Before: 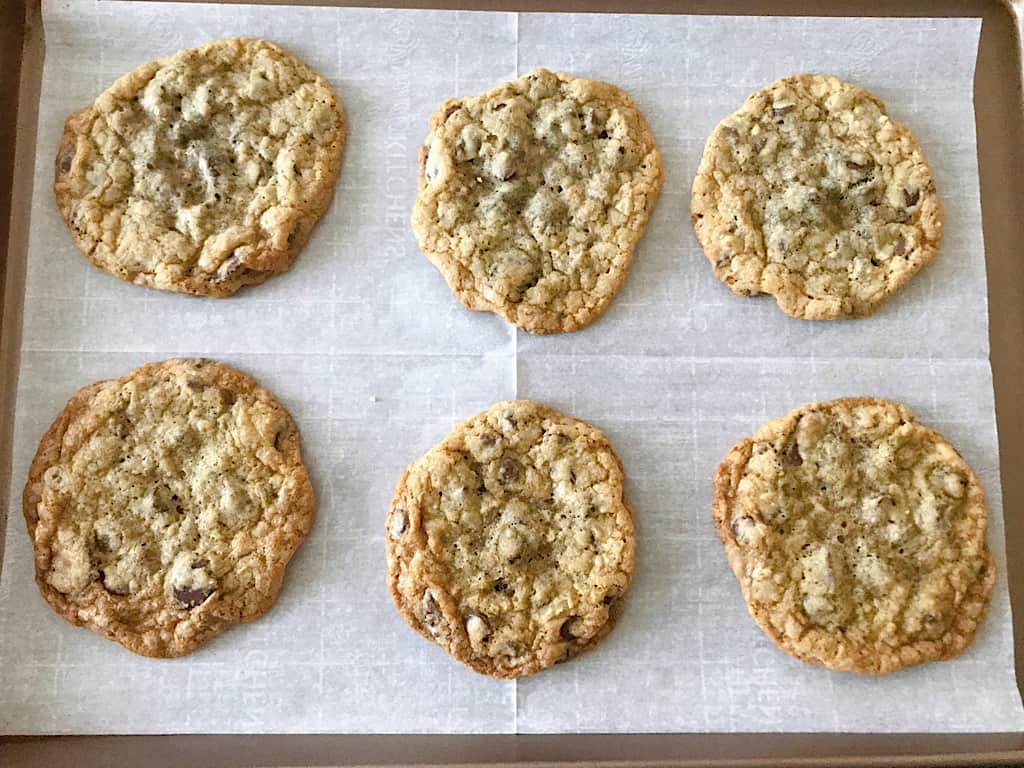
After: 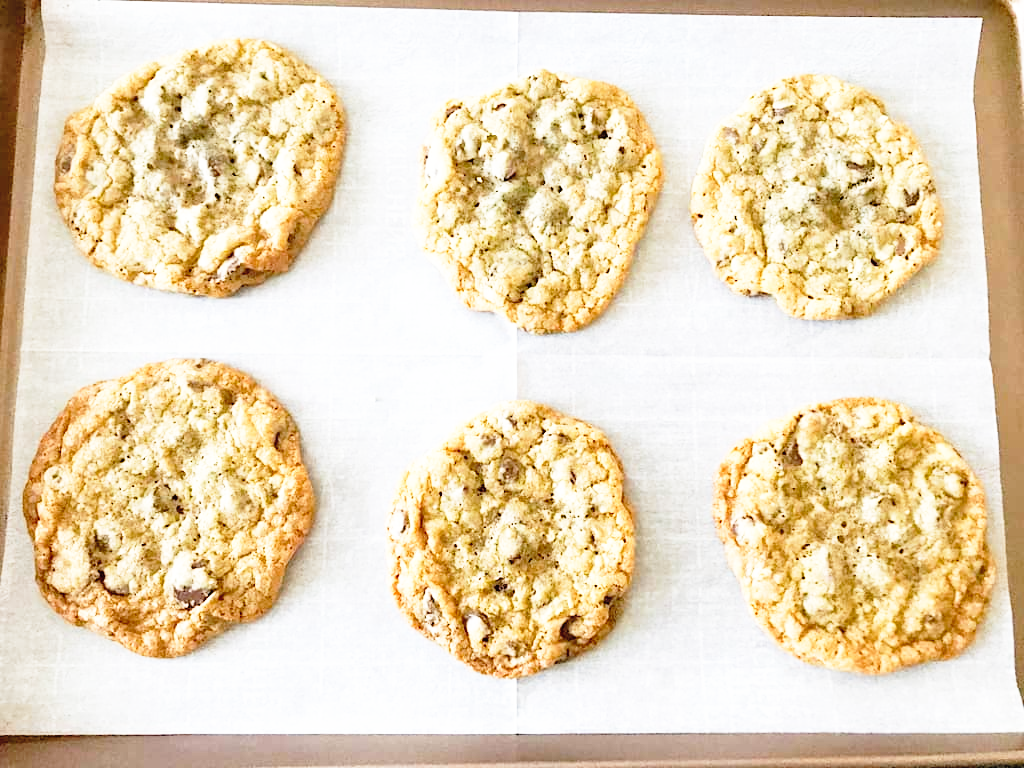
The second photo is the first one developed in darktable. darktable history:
base curve: curves: ch0 [(0, 0) (0.012, 0.01) (0.073, 0.168) (0.31, 0.711) (0.645, 0.957) (1, 1)], preserve colors none
contrast brightness saturation: contrast 0.046, brightness 0.067, saturation 0.007
